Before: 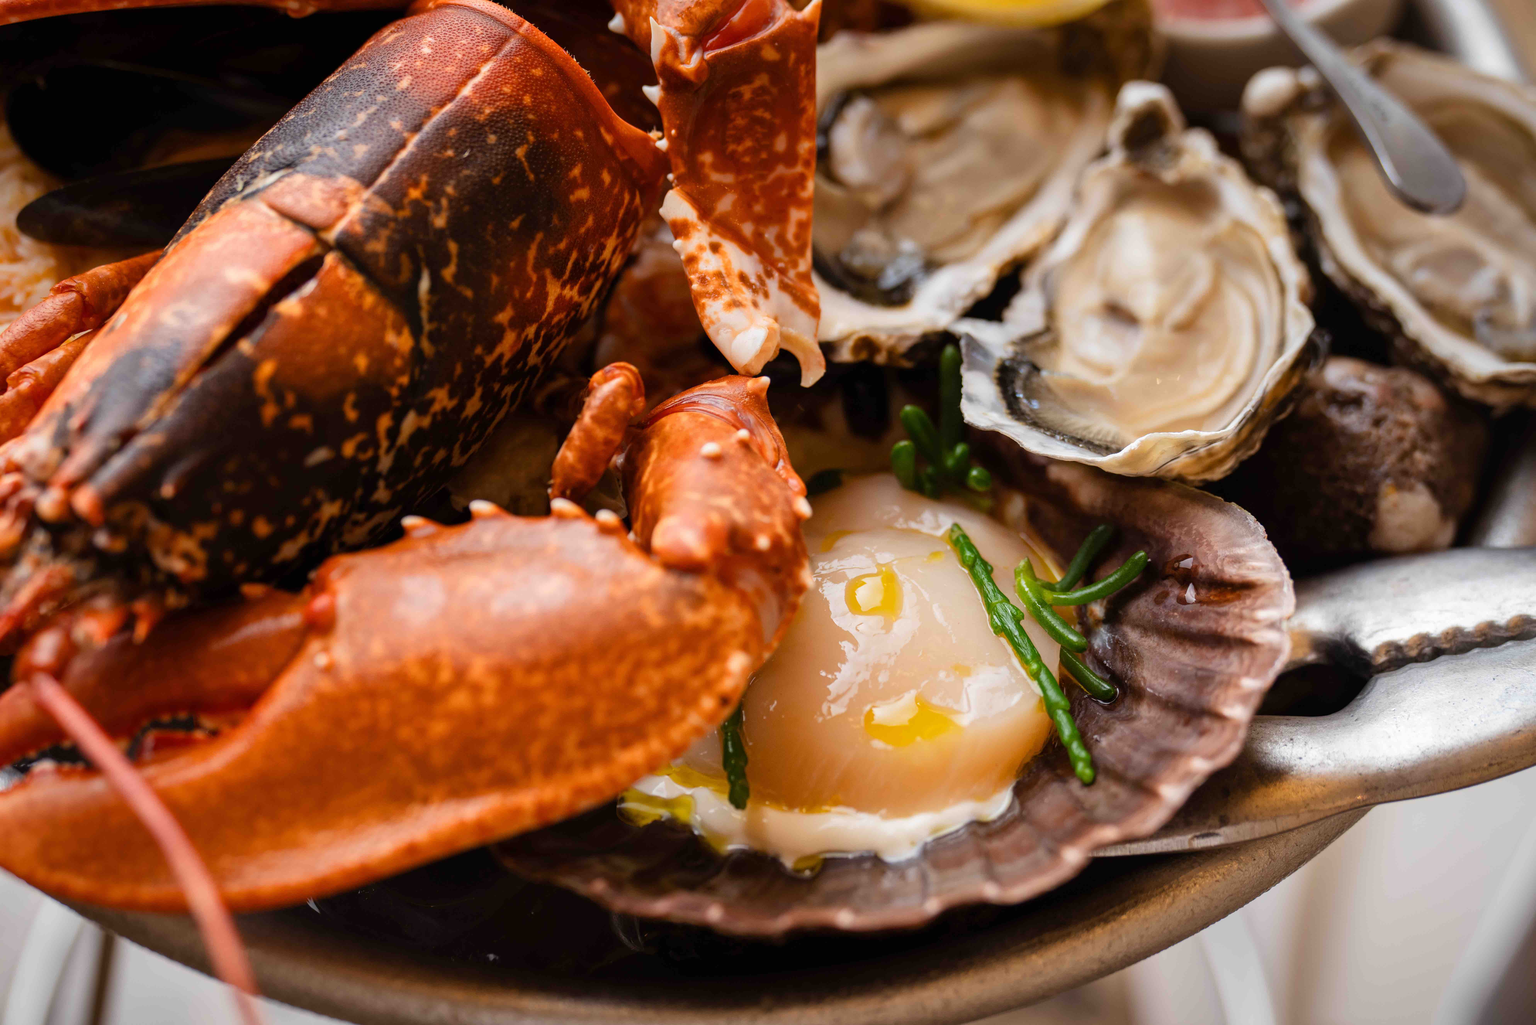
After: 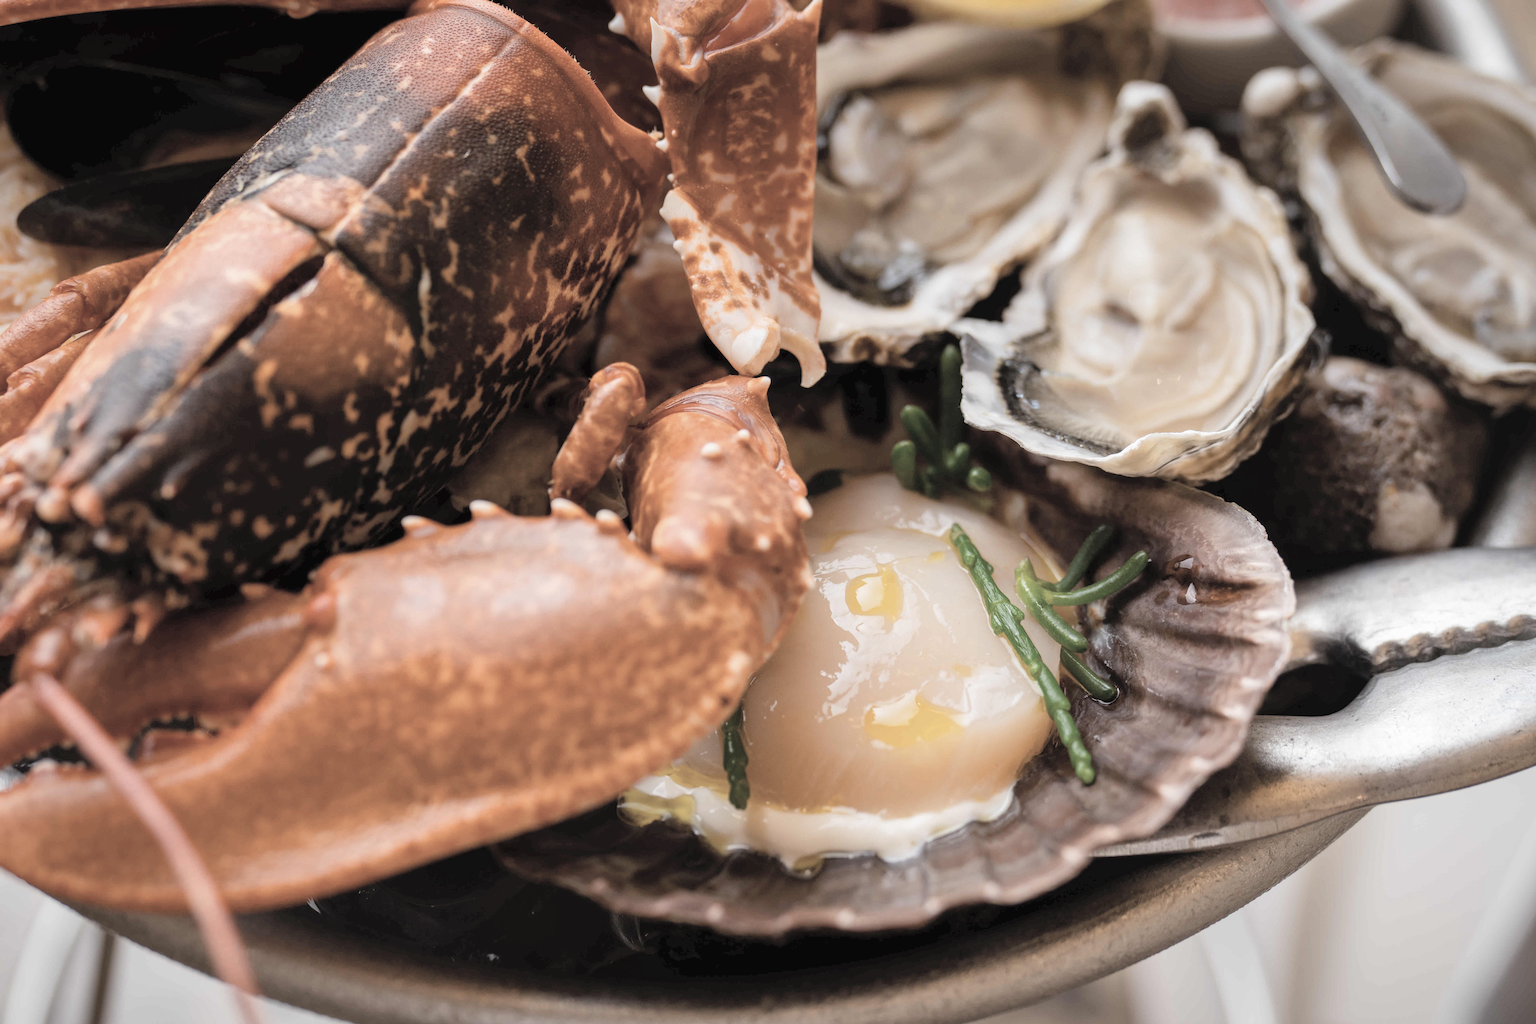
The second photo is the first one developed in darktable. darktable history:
contrast brightness saturation: brightness 0.186, saturation -0.518
